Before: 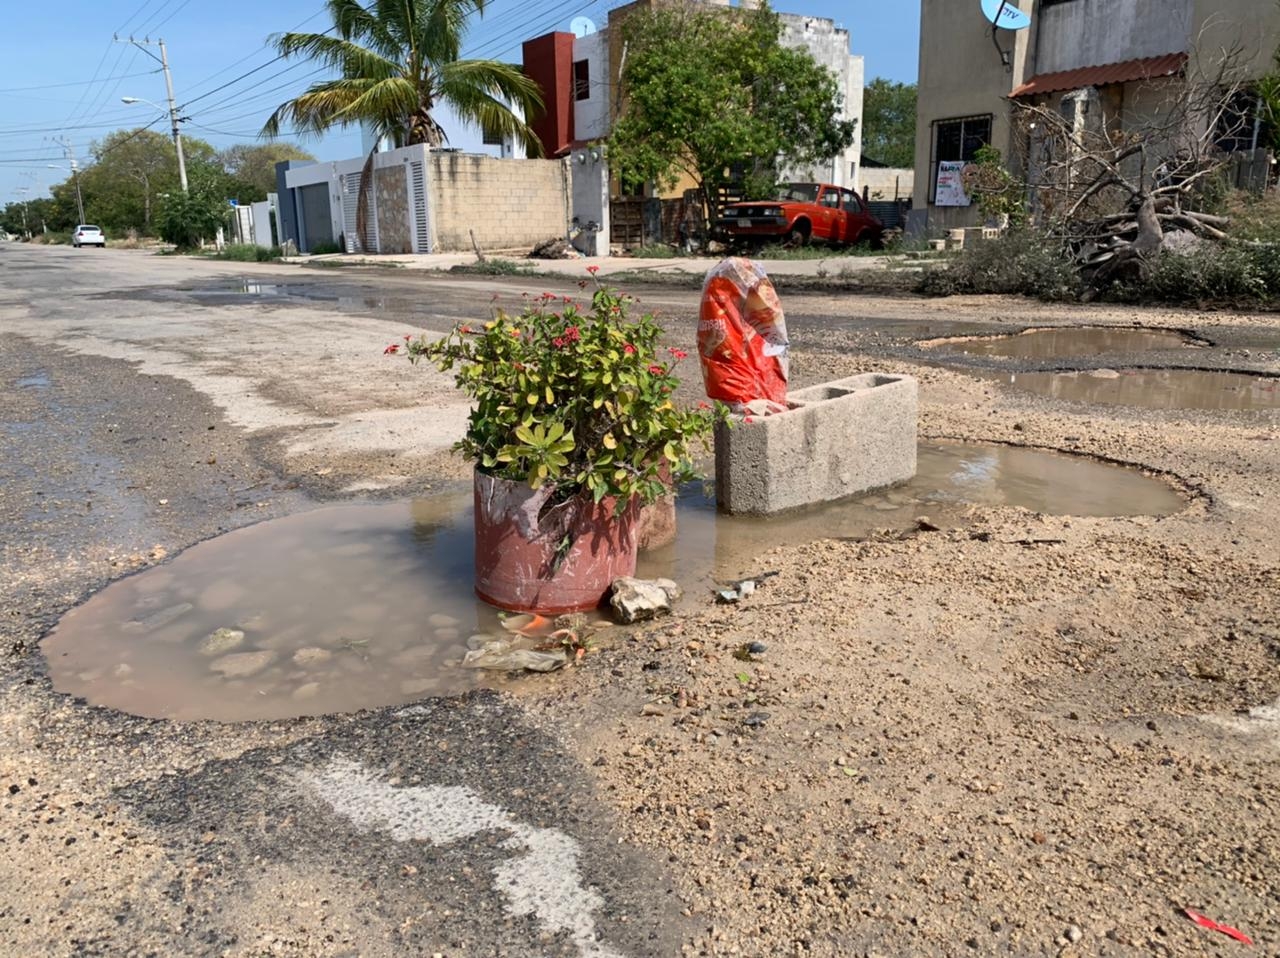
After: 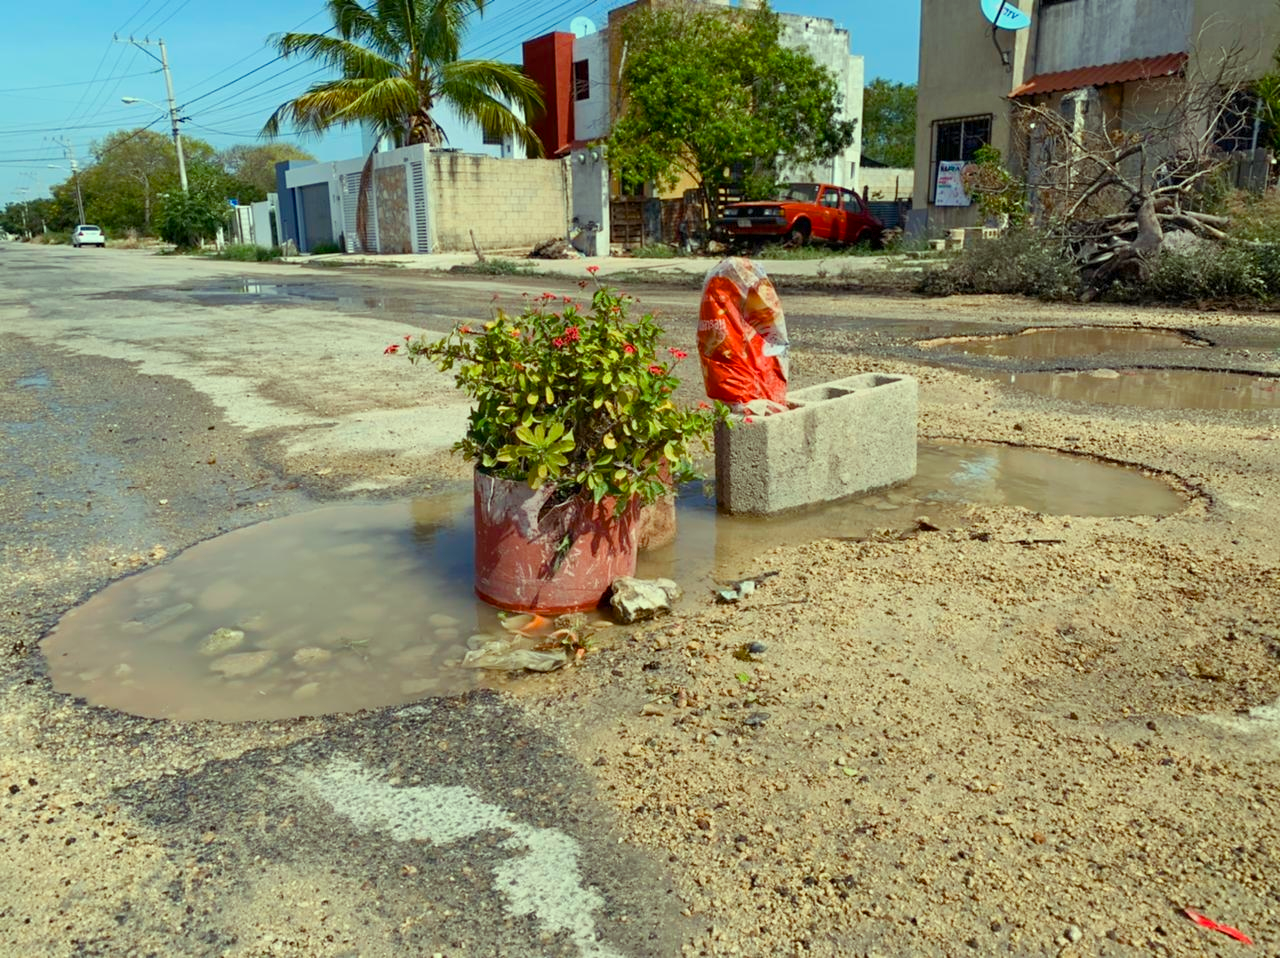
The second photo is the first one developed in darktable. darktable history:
color balance rgb: highlights gain › luminance 15.59%, highlights gain › chroma 7.077%, highlights gain › hue 122.31°, linear chroma grading › global chroma 14.798%, perceptual saturation grading › global saturation 20%, perceptual saturation grading › highlights -25.338%, perceptual saturation grading › shadows 24.789%, perceptual brilliance grading › global brilliance 2.34%, perceptual brilliance grading › highlights -3.678%, contrast -10.09%
